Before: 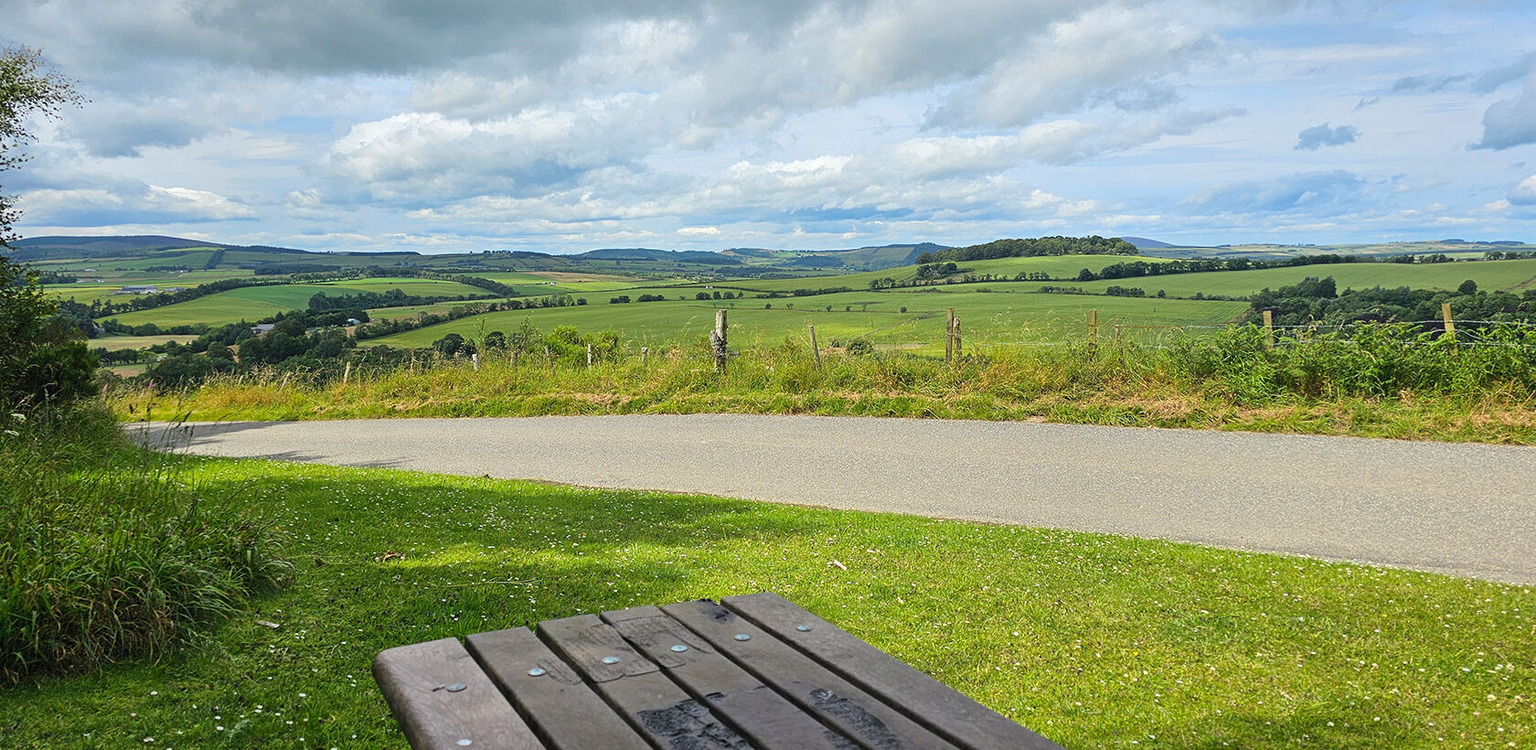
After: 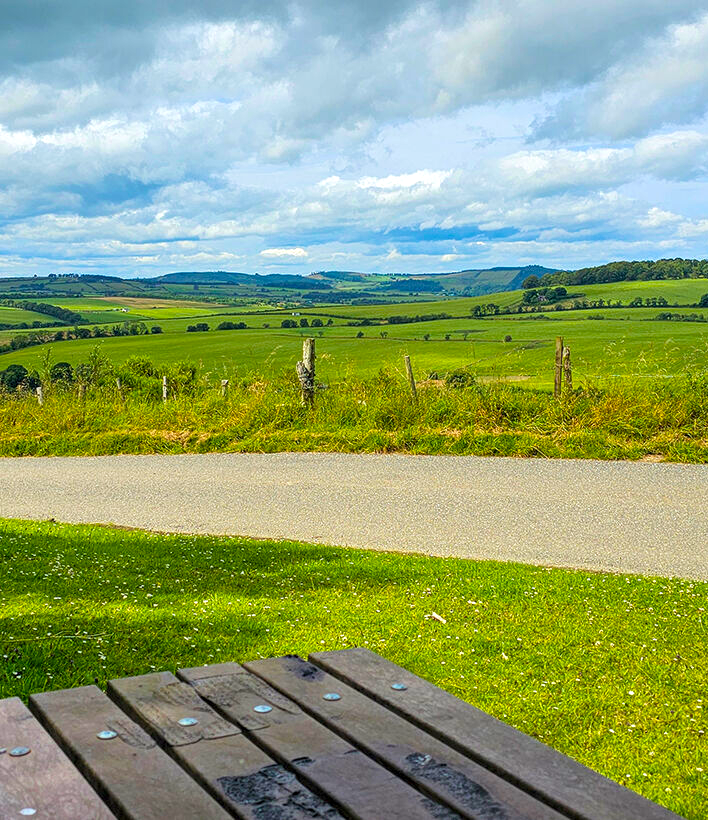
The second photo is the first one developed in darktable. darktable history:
color balance rgb: linear chroma grading › global chroma 15%, perceptual saturation grading › global saturation 30%
crop: left 28.583%, right 29.231%
velvia: on, module defaults
local contrast: detail 130%
